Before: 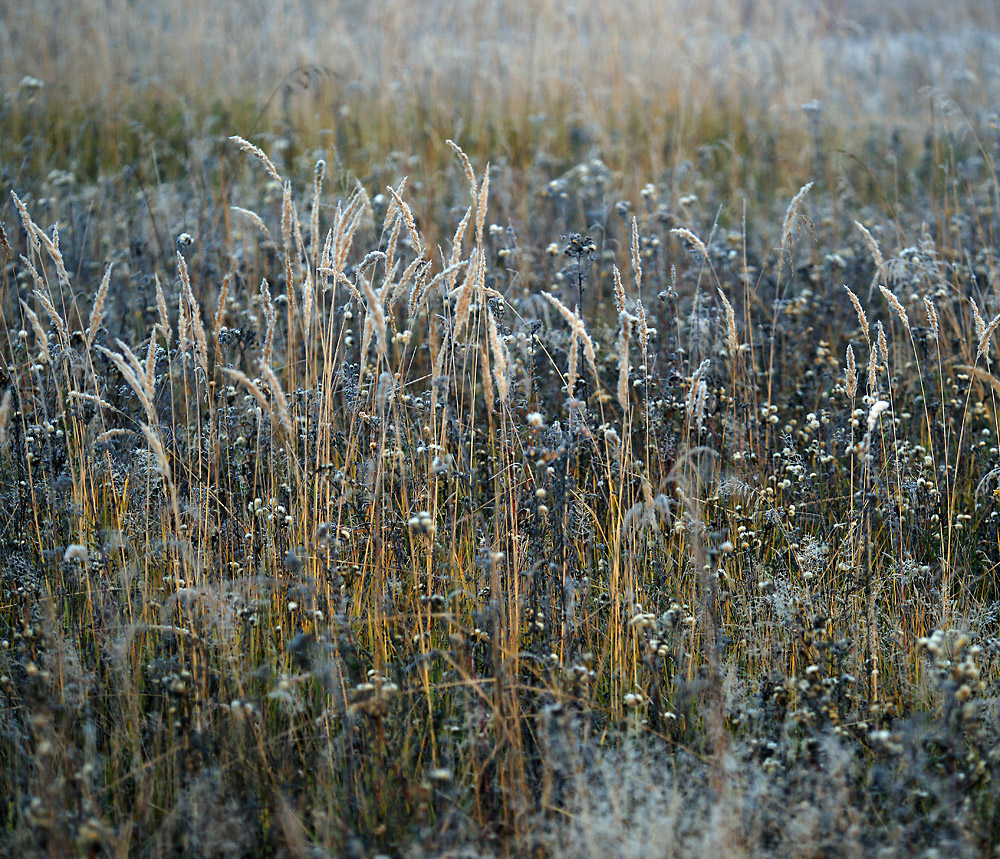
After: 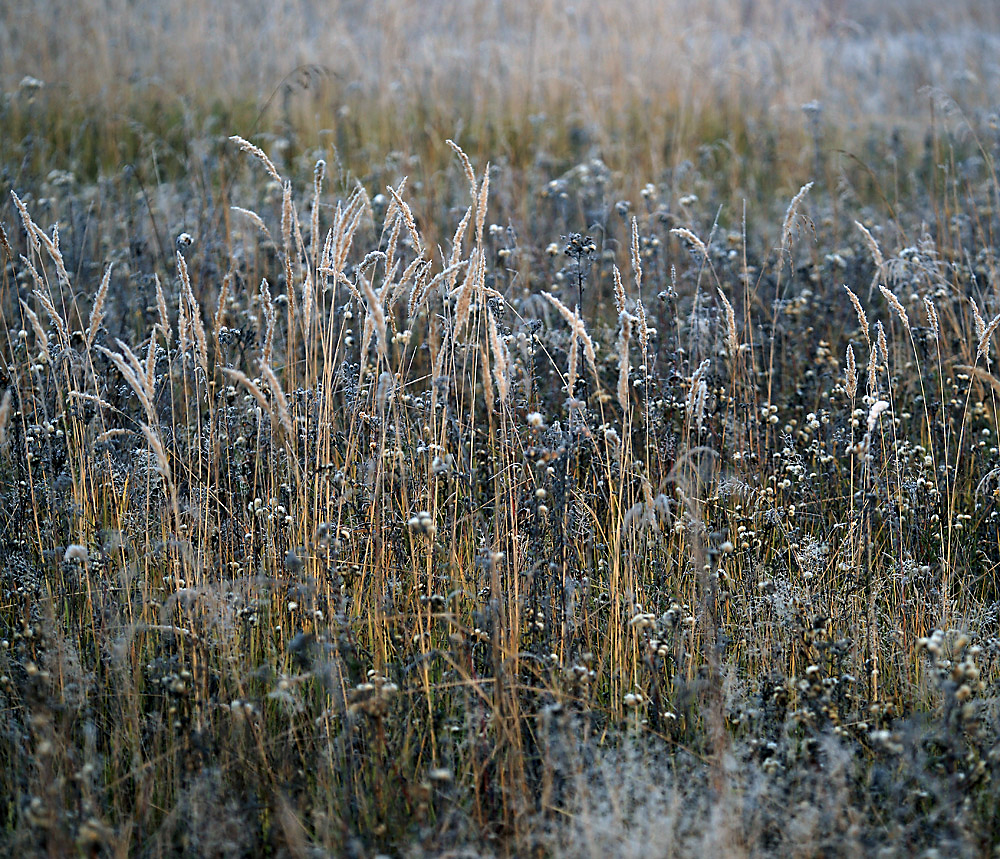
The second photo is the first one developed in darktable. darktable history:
sharpen: radius 1.434, amount 0.41, threshold 1.208
color balance rgb: highlights gain › chroma 2.058%, highlights gain › hue 292.57°, linear chroma grading › global chroma 15.196%, perceptual saturation grading › global saturation -27.576%, global vibrance 20%
exposure: black level correction 0.002, exposure -0.102 EV, compensate highlight preservation false
